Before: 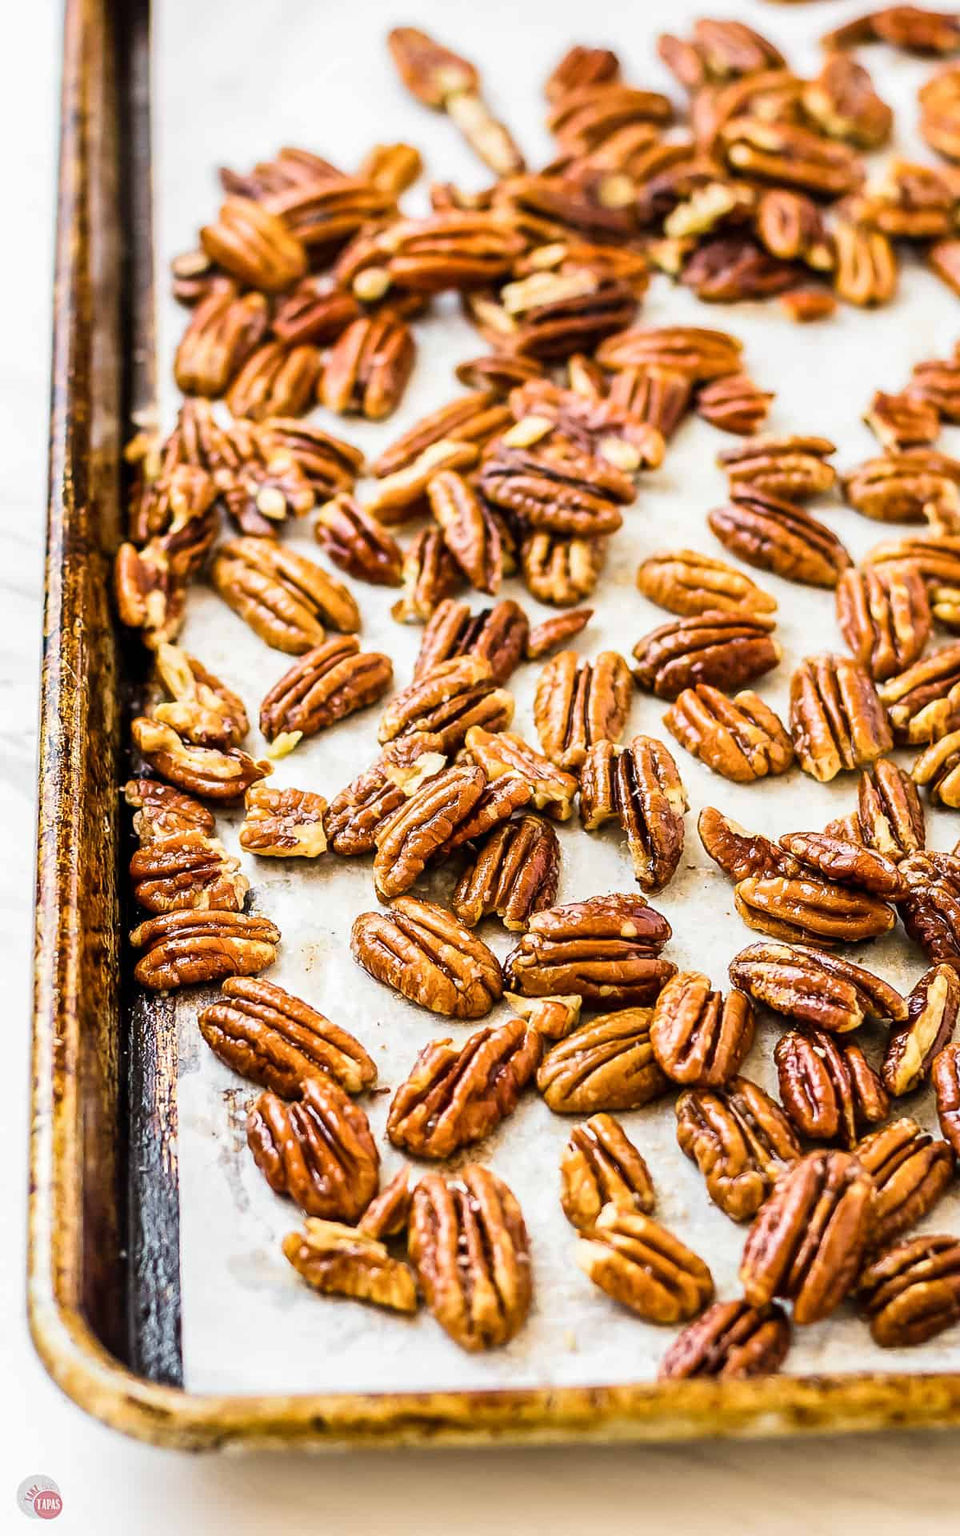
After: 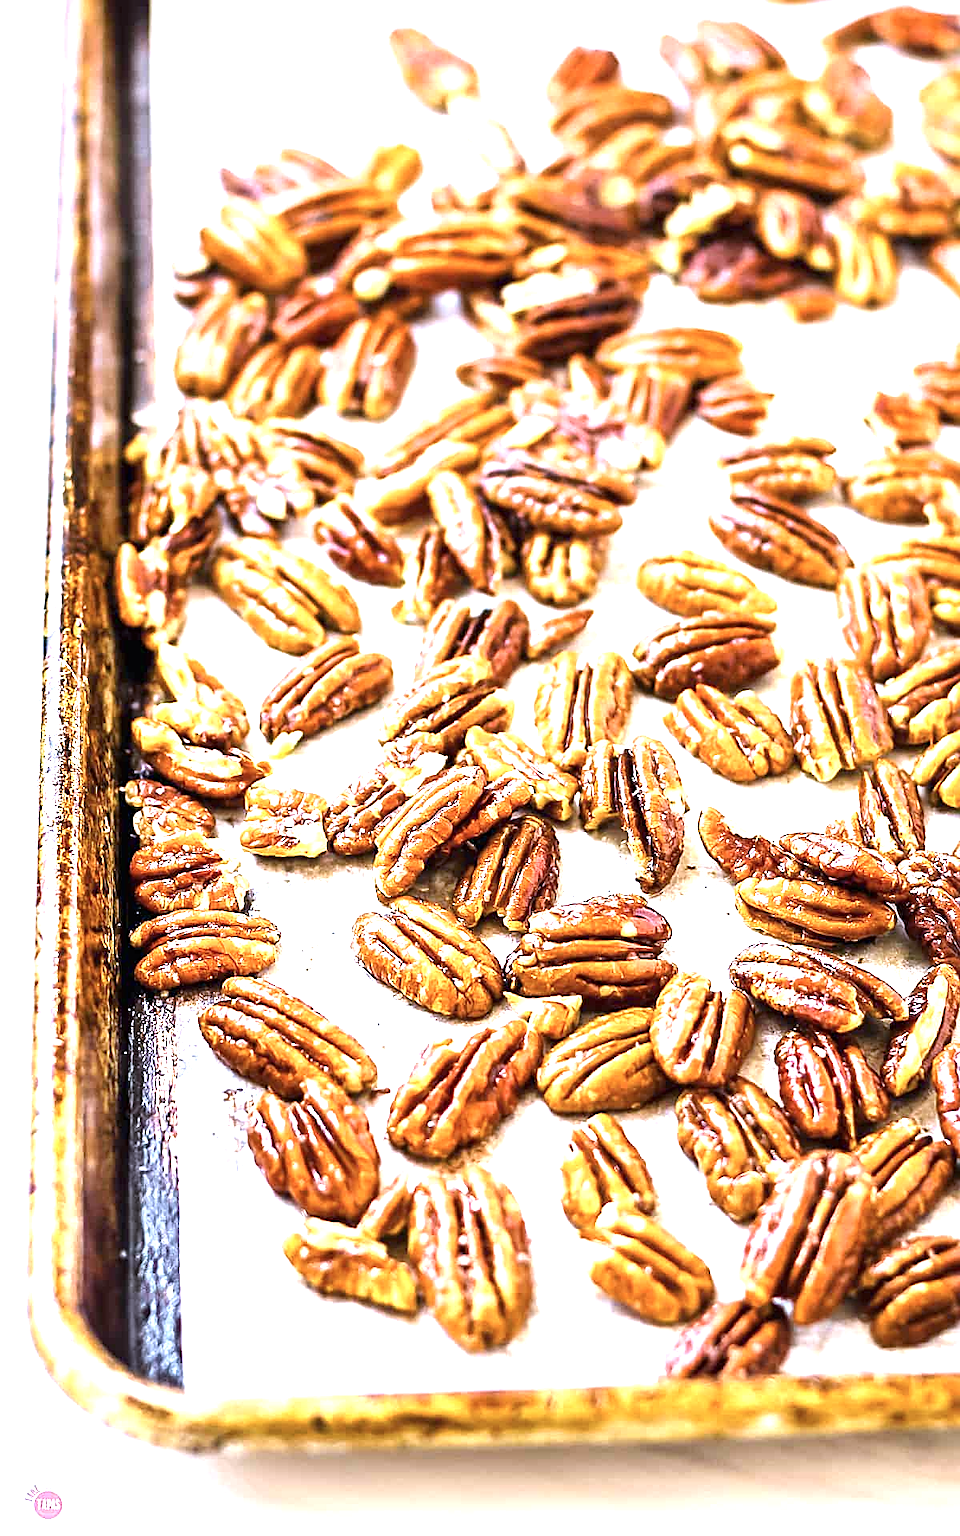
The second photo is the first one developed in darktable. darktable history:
exposure: black level correction 0, exposure 1.2 EV, compensate exposure bias true, compensate highlight preservation false
tone equalizer: edges refinement/feathering 500, mask exposure compensation -1.57 EV, preserve details no
color calibration: gray › normalize channels true, illuminant custom, x 0.373, y 0.389, temperature 4268.97 K, gamut compression 0.011
sharpen: radius 1.935
